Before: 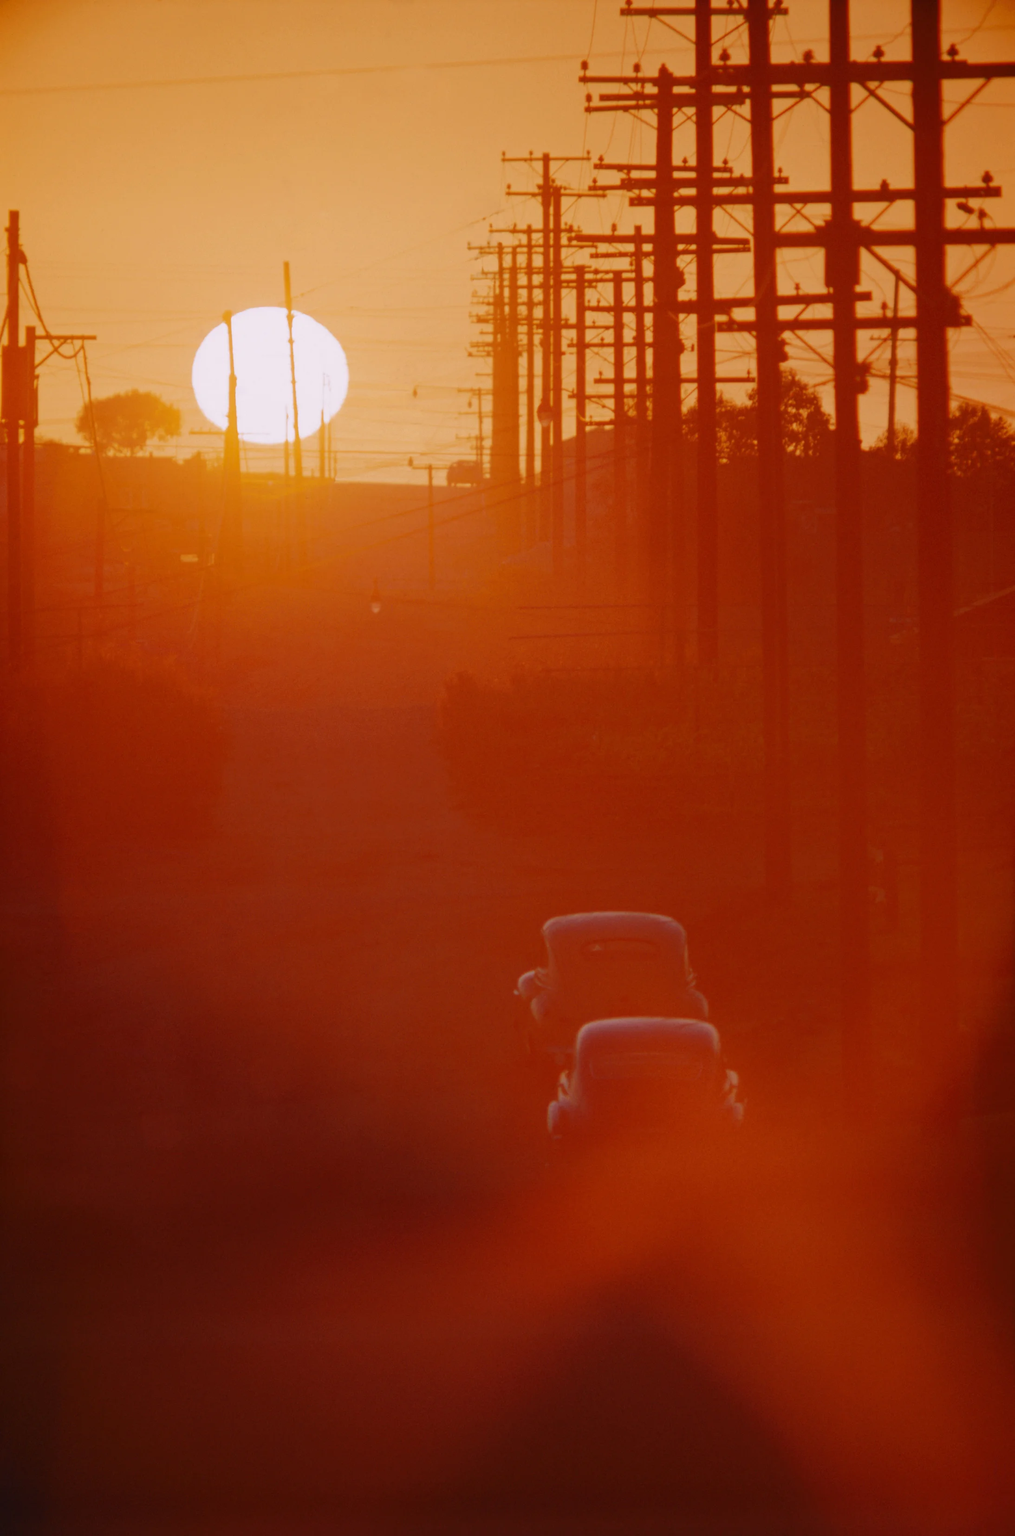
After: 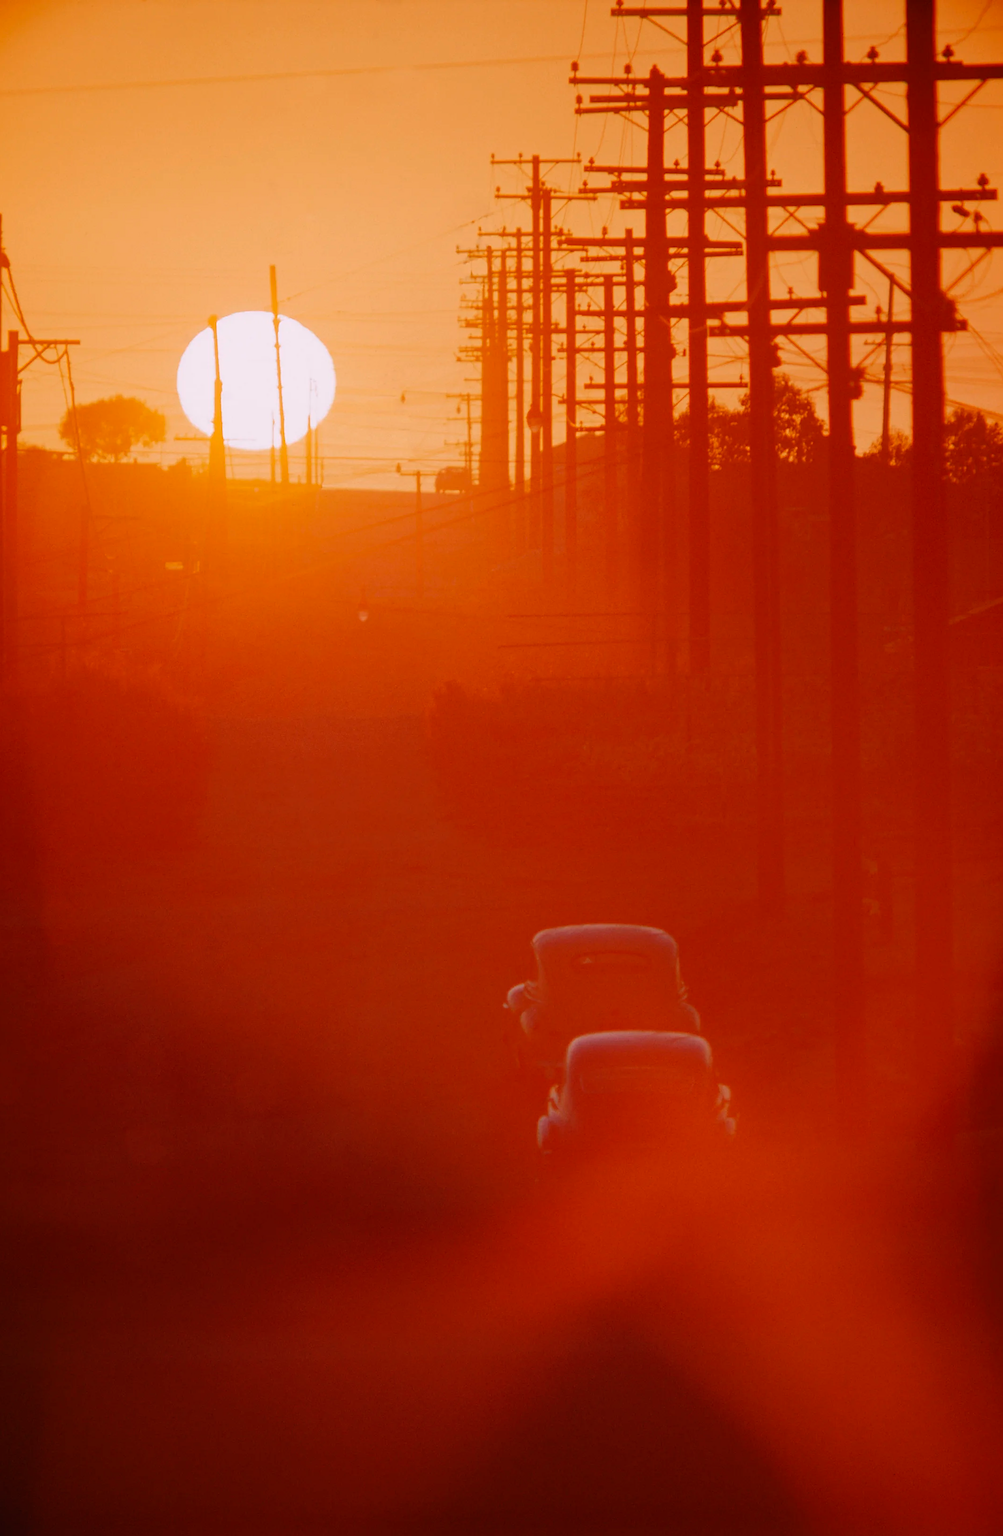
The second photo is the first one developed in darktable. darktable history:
crop and rotate: left 1.774%, right 0.633%, bottom 1.28%
sharpen: on, module defaults
